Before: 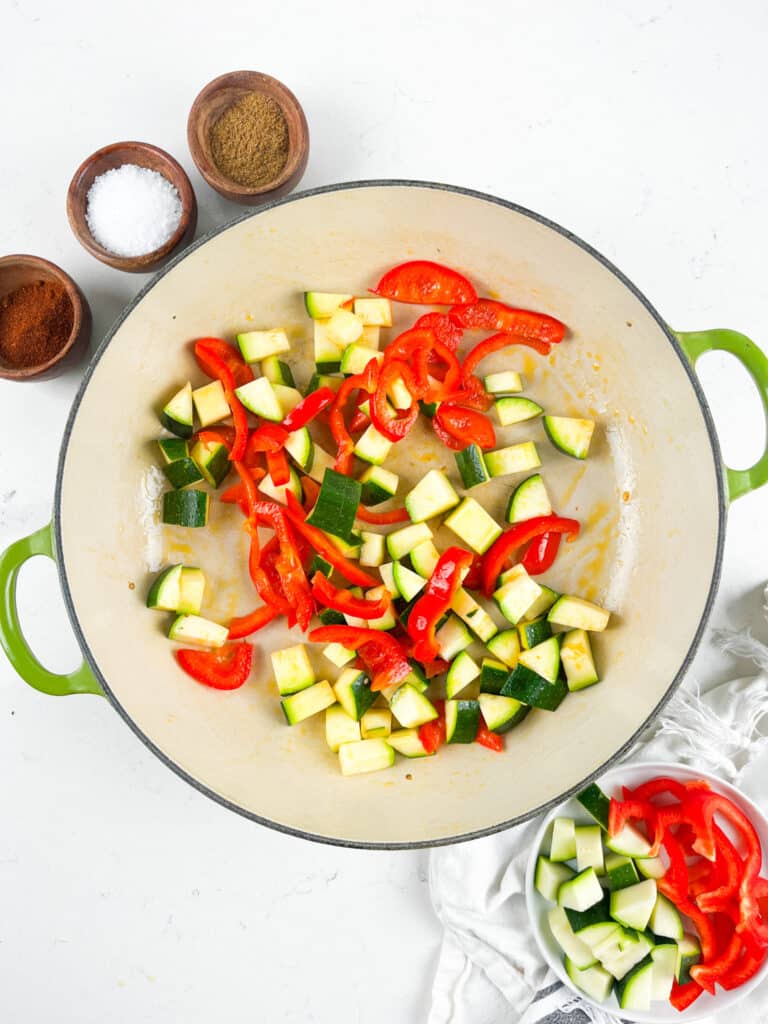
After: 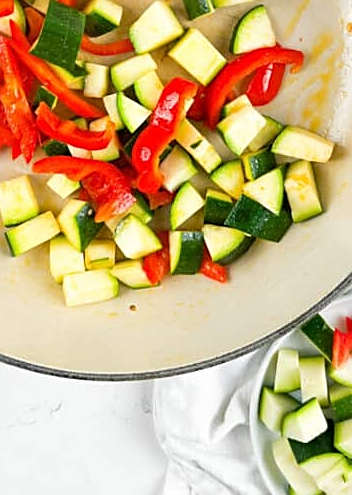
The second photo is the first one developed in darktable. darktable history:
sharpen: on, module defaults
crop: left 35.976%, top 45.819%, right 18.162%, bottom 5.807%
